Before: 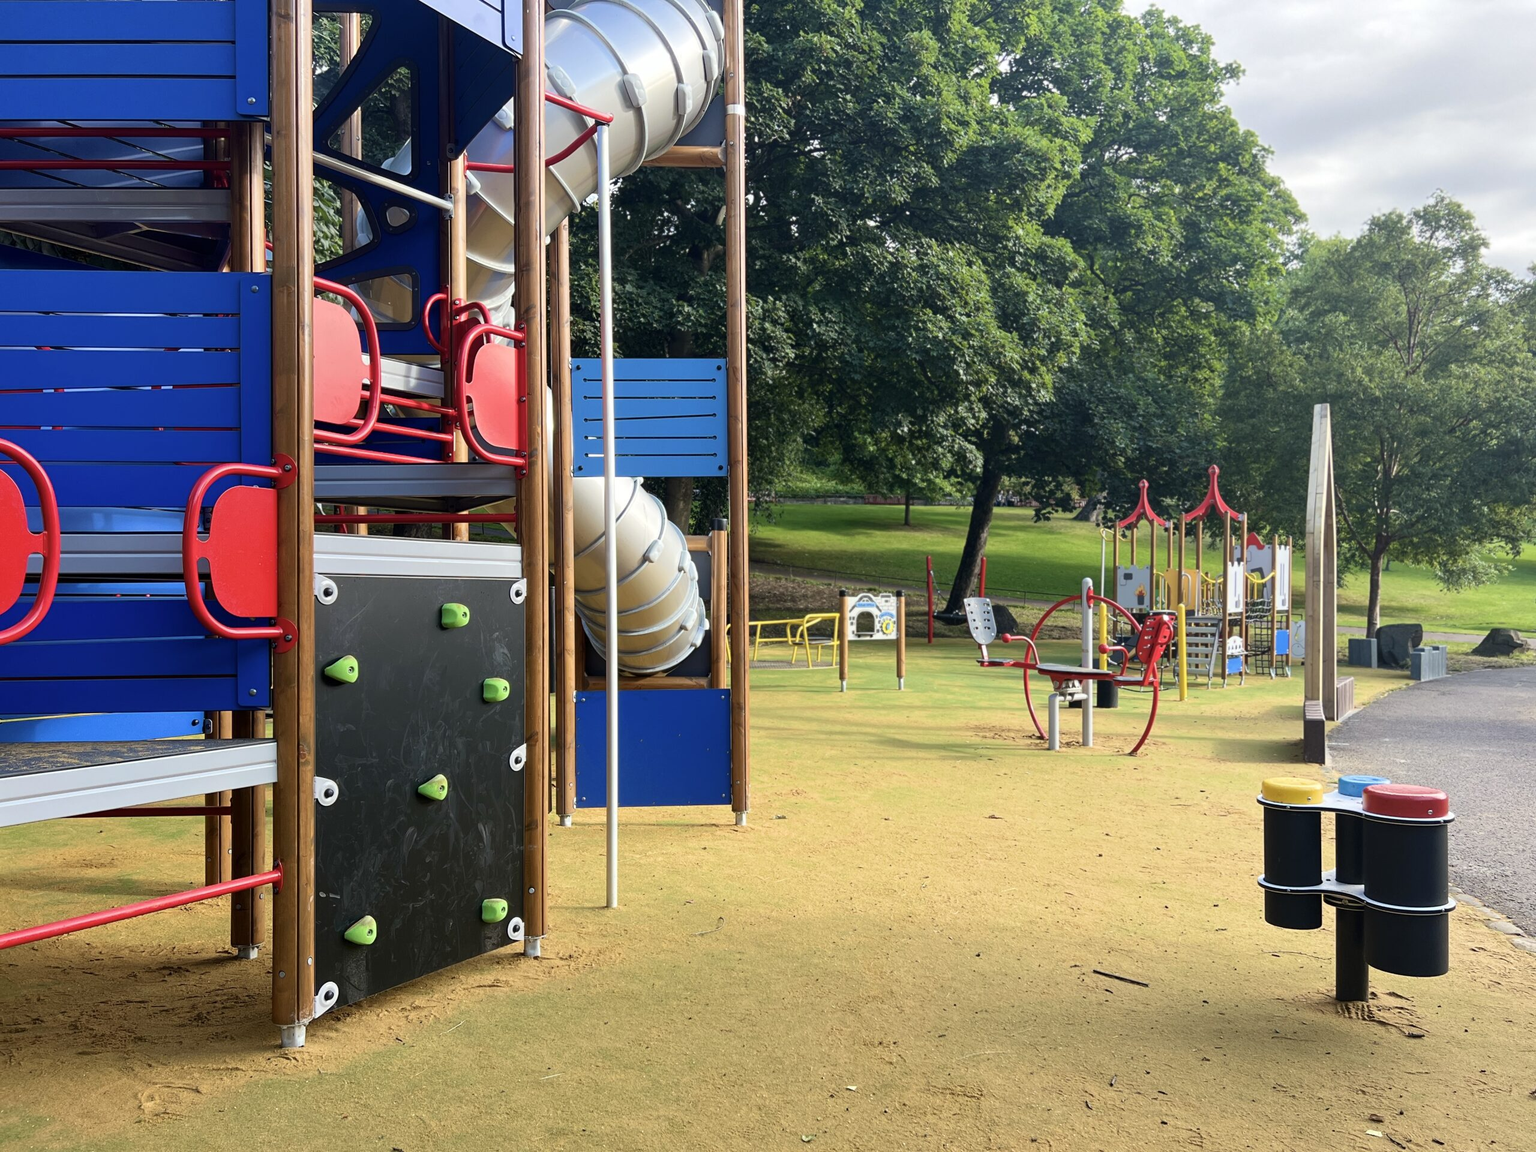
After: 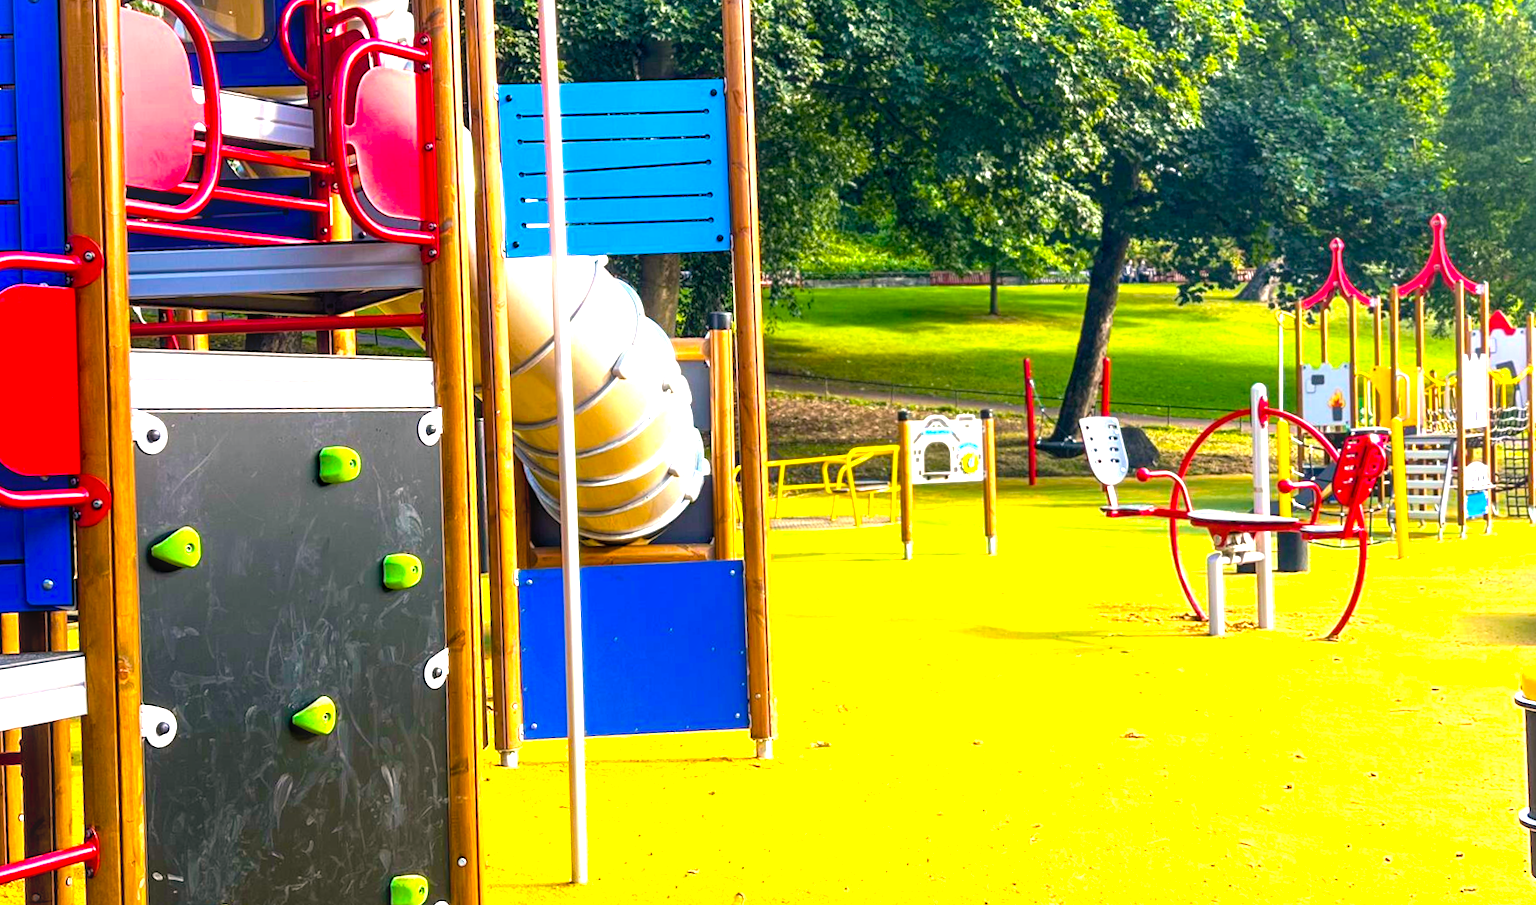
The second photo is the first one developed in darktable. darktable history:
color balance rgb: linear chroma grading › global chroma 20%, perceptual saturation grading › global saturation 25%, perceptual brilliance grading › global brilliance 20%, global vibrance 20%
crop and rotate: angle -3.37°, left 9.79%, top 20.73%, right 12.42%, bottom 11.82%
tone equalizer: on, module defaults
rotate and perspective: rotation -5°, crop left 0.05, crop right 0.952, crop top 0.11, crop bottom 0.89
color correction: highlights a* 7.34, highlights b* 4.37
local contrast: on, module defaults
exposure: black level correction 0.001, exposure 0.675 EV, compensate highlight preservation false
